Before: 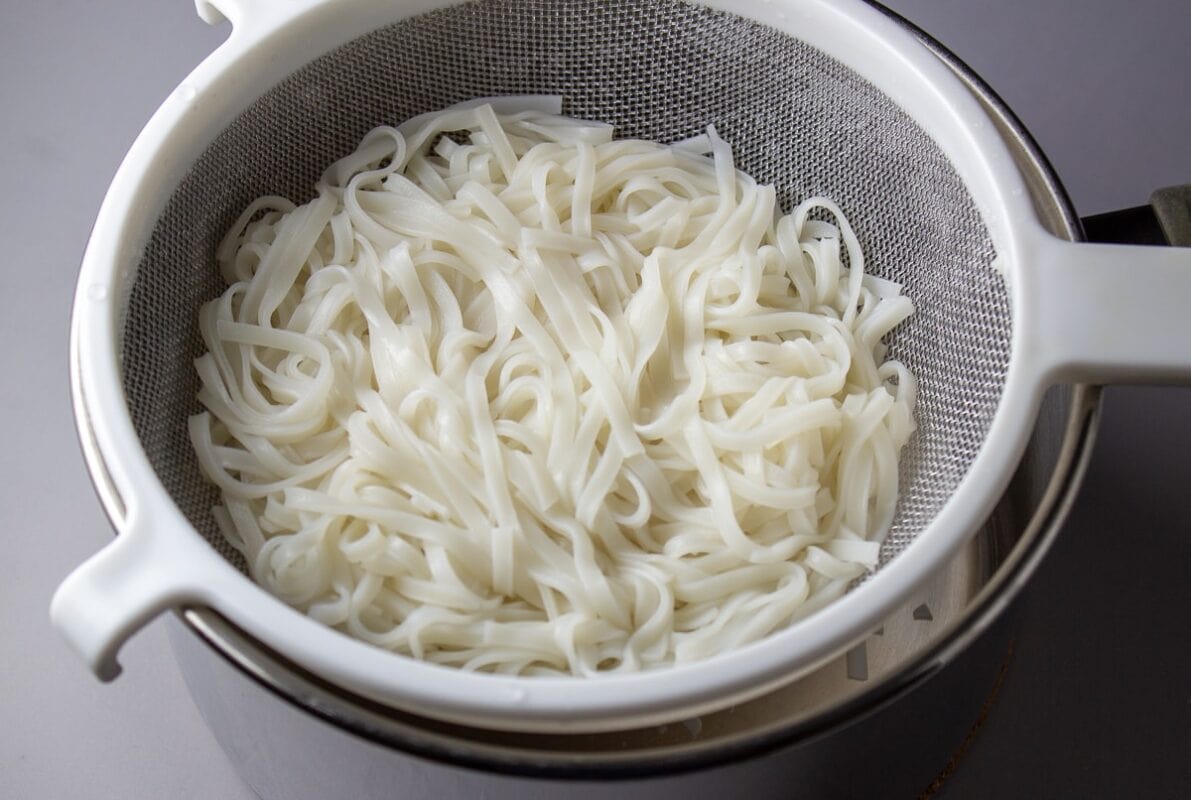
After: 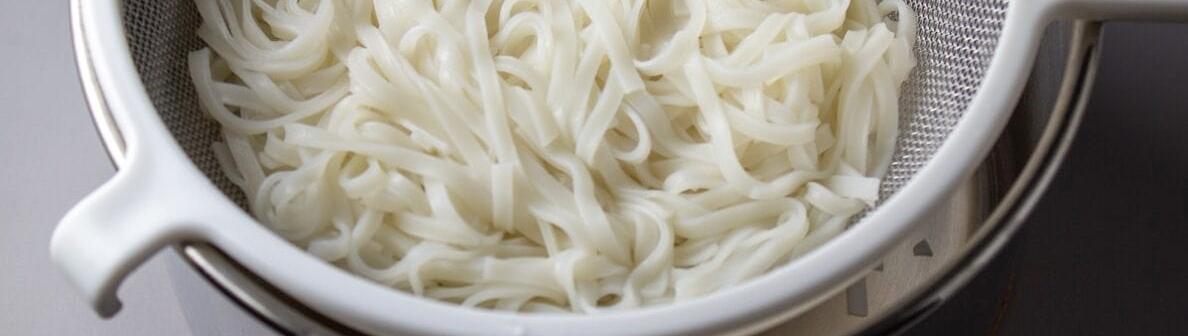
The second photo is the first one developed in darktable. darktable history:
crop: top 45.551%, bottom 12.262%
levels: levels [0, 0.498, 1]
